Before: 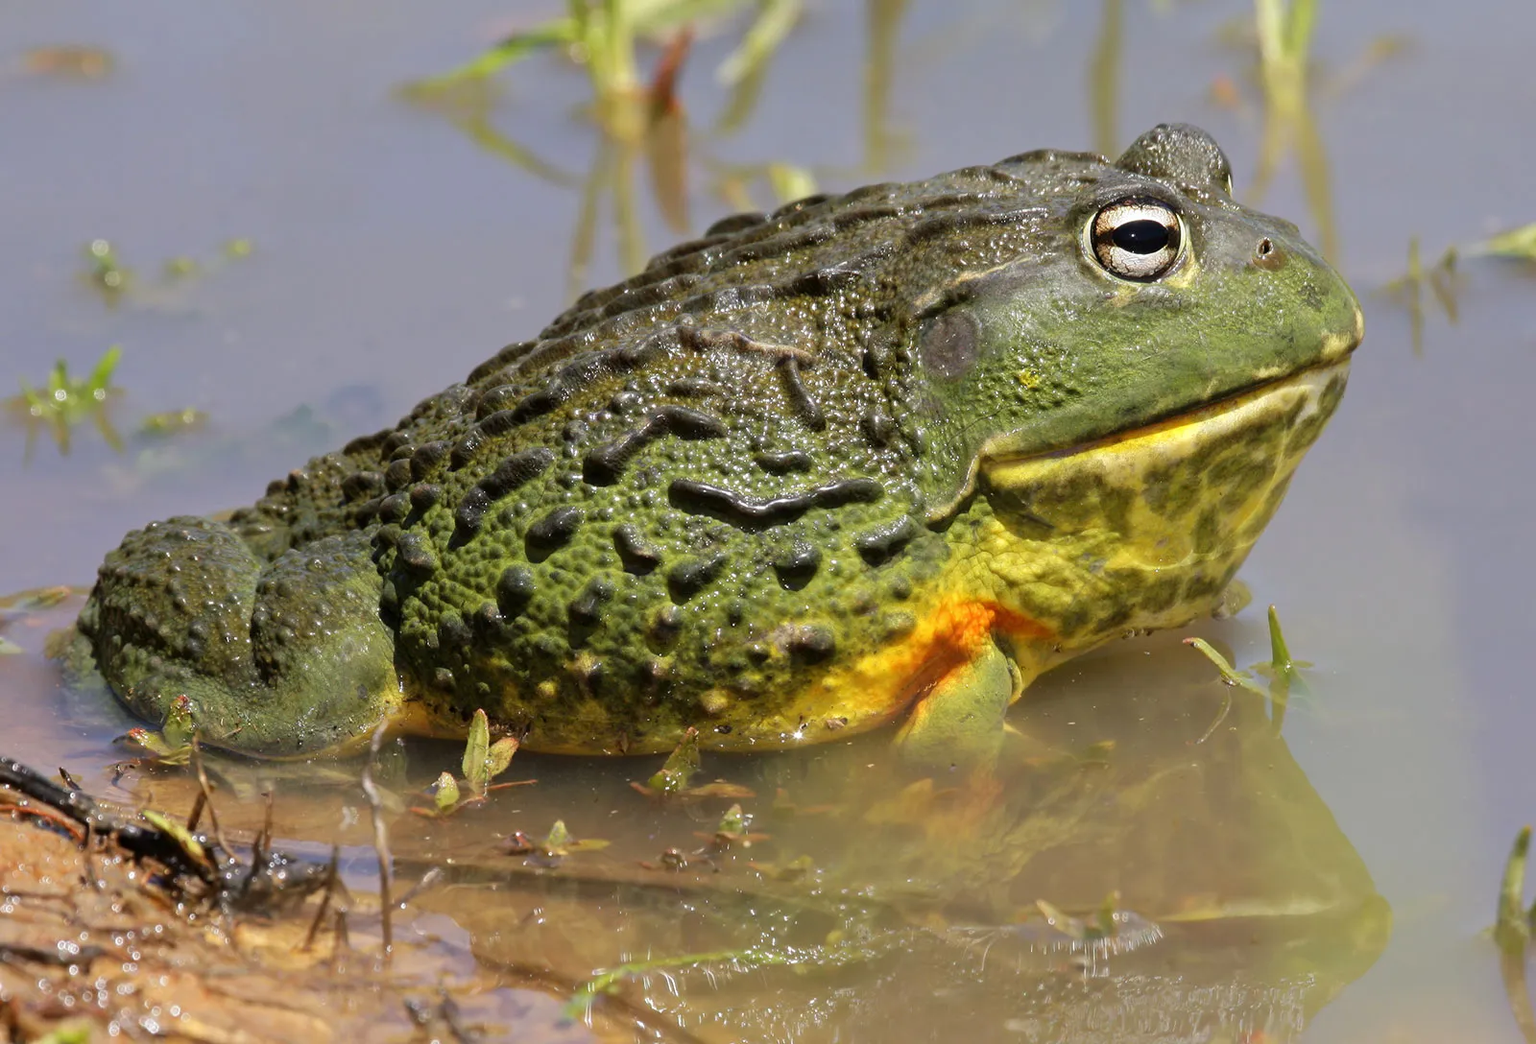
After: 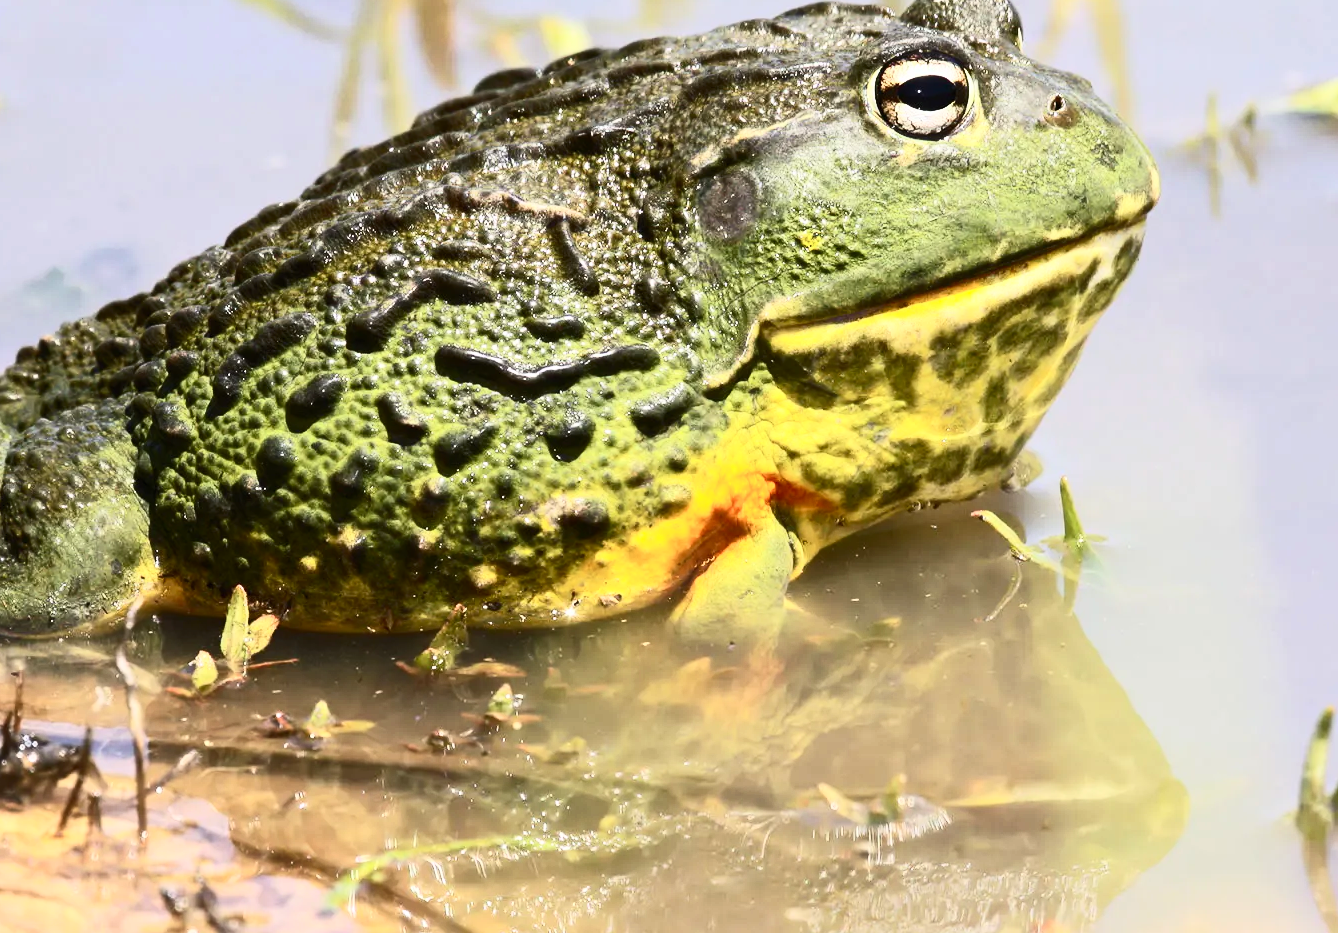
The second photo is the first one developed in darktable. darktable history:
contrast brightness saturation: contrast 0.62, brightness 0.34, saturation 0.14
crop: left 16.315%, top 14.246%
